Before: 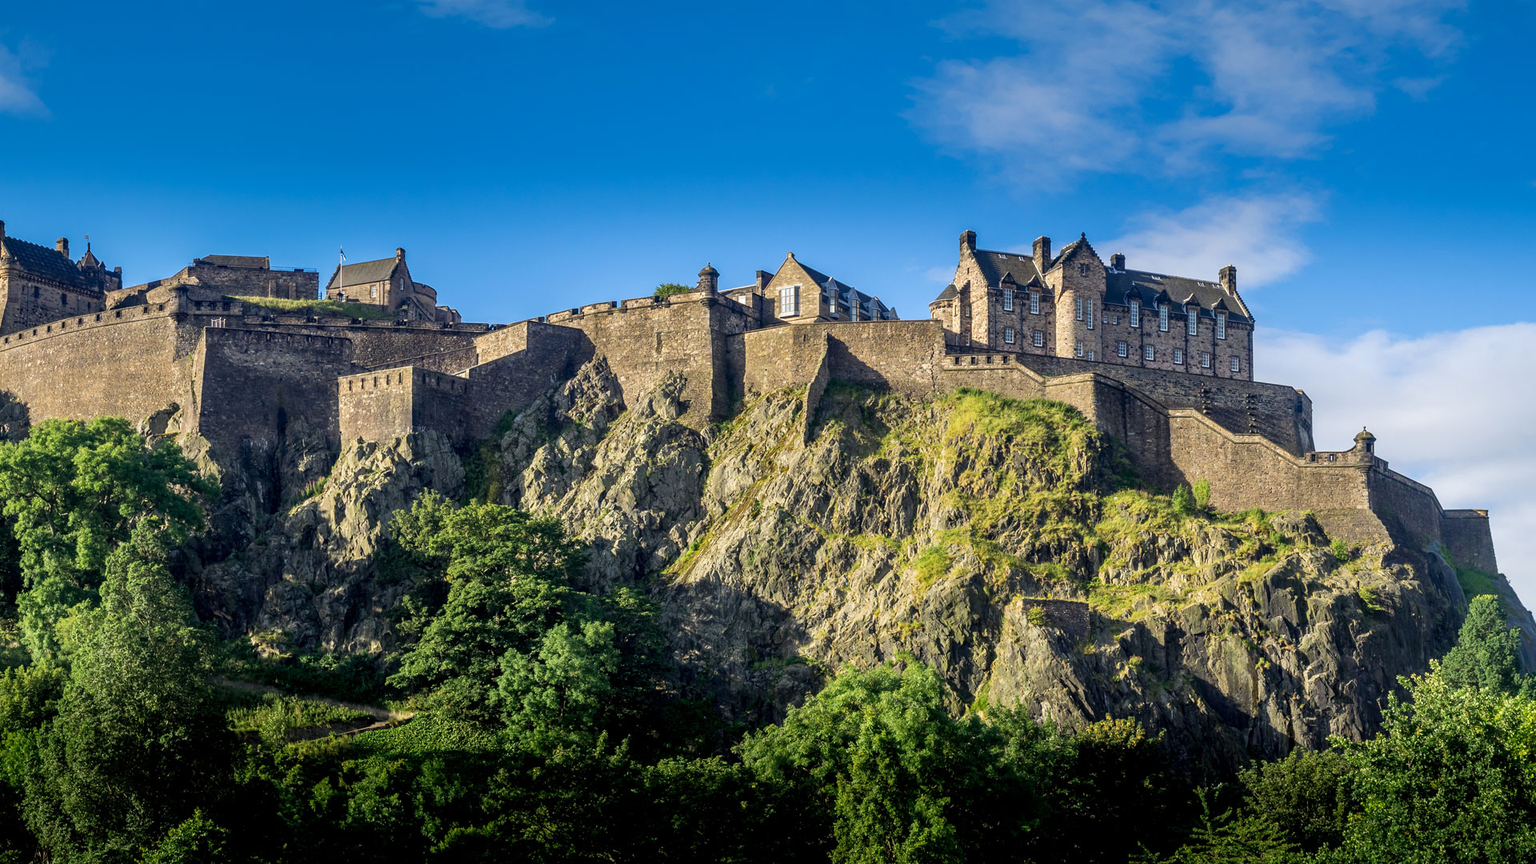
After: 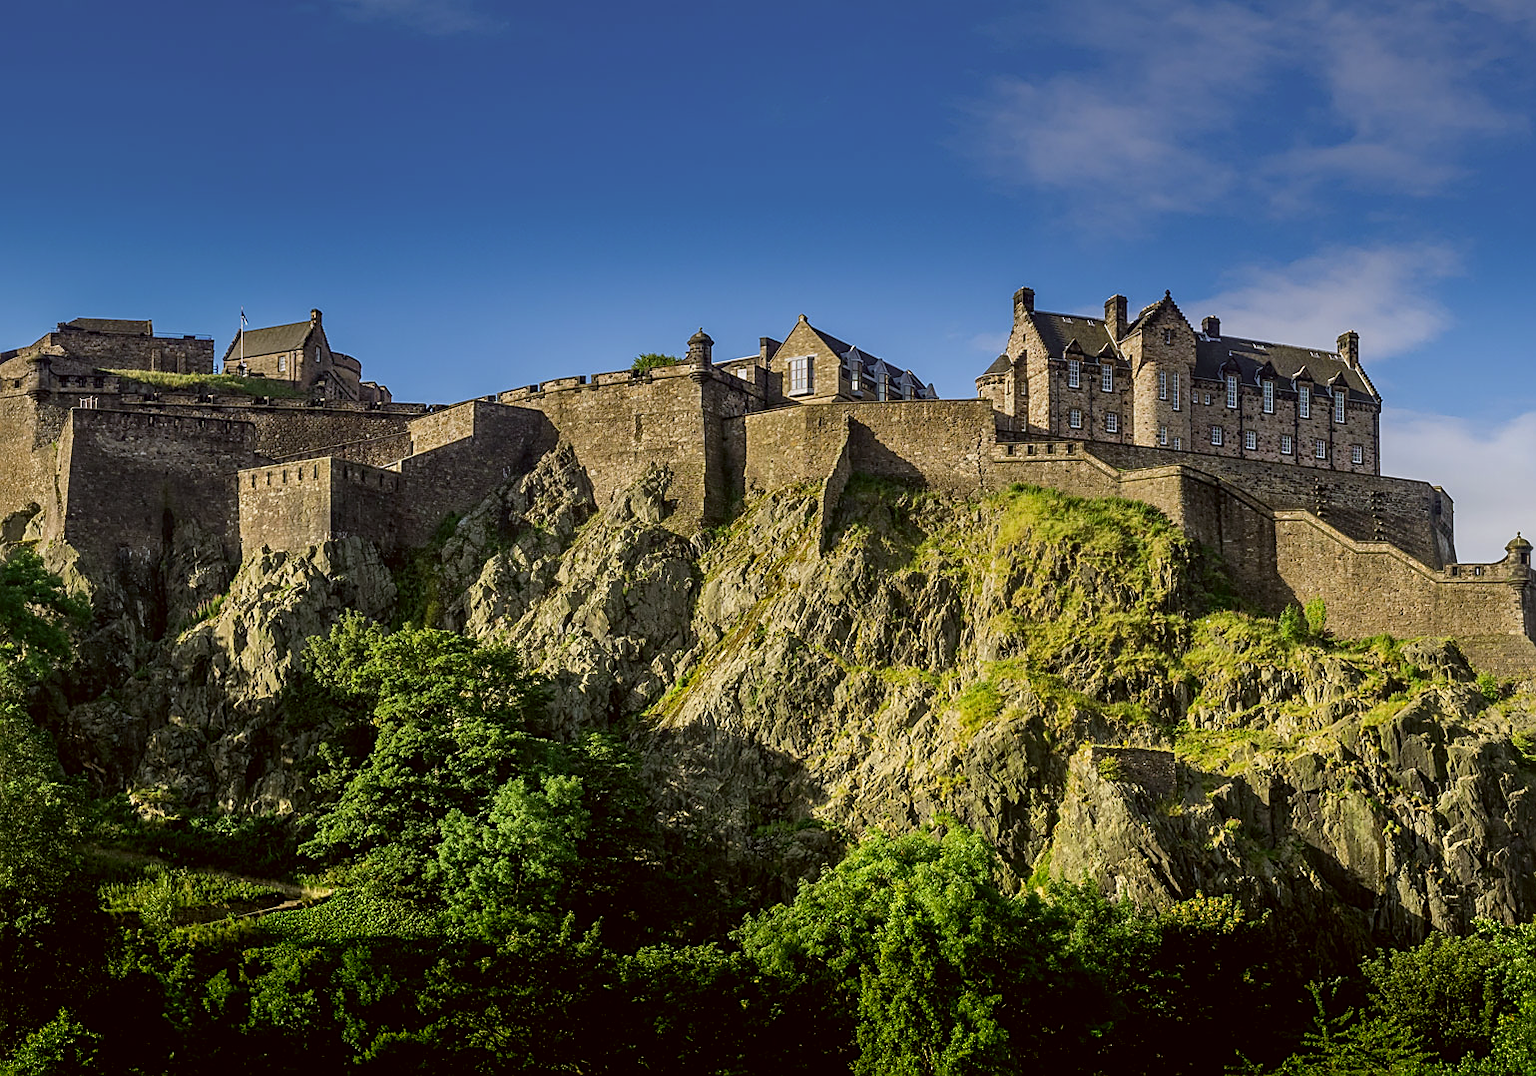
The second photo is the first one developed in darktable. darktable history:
sharpen: on, module defaults
graduated density: hue 238.83°, saturation 50%
crop and rotate: left 9.597%, right 10.195%
color correction: highlights a* -1.43, highlights b* 10.12, shadows a* 0.395, shadows b* 19.35
